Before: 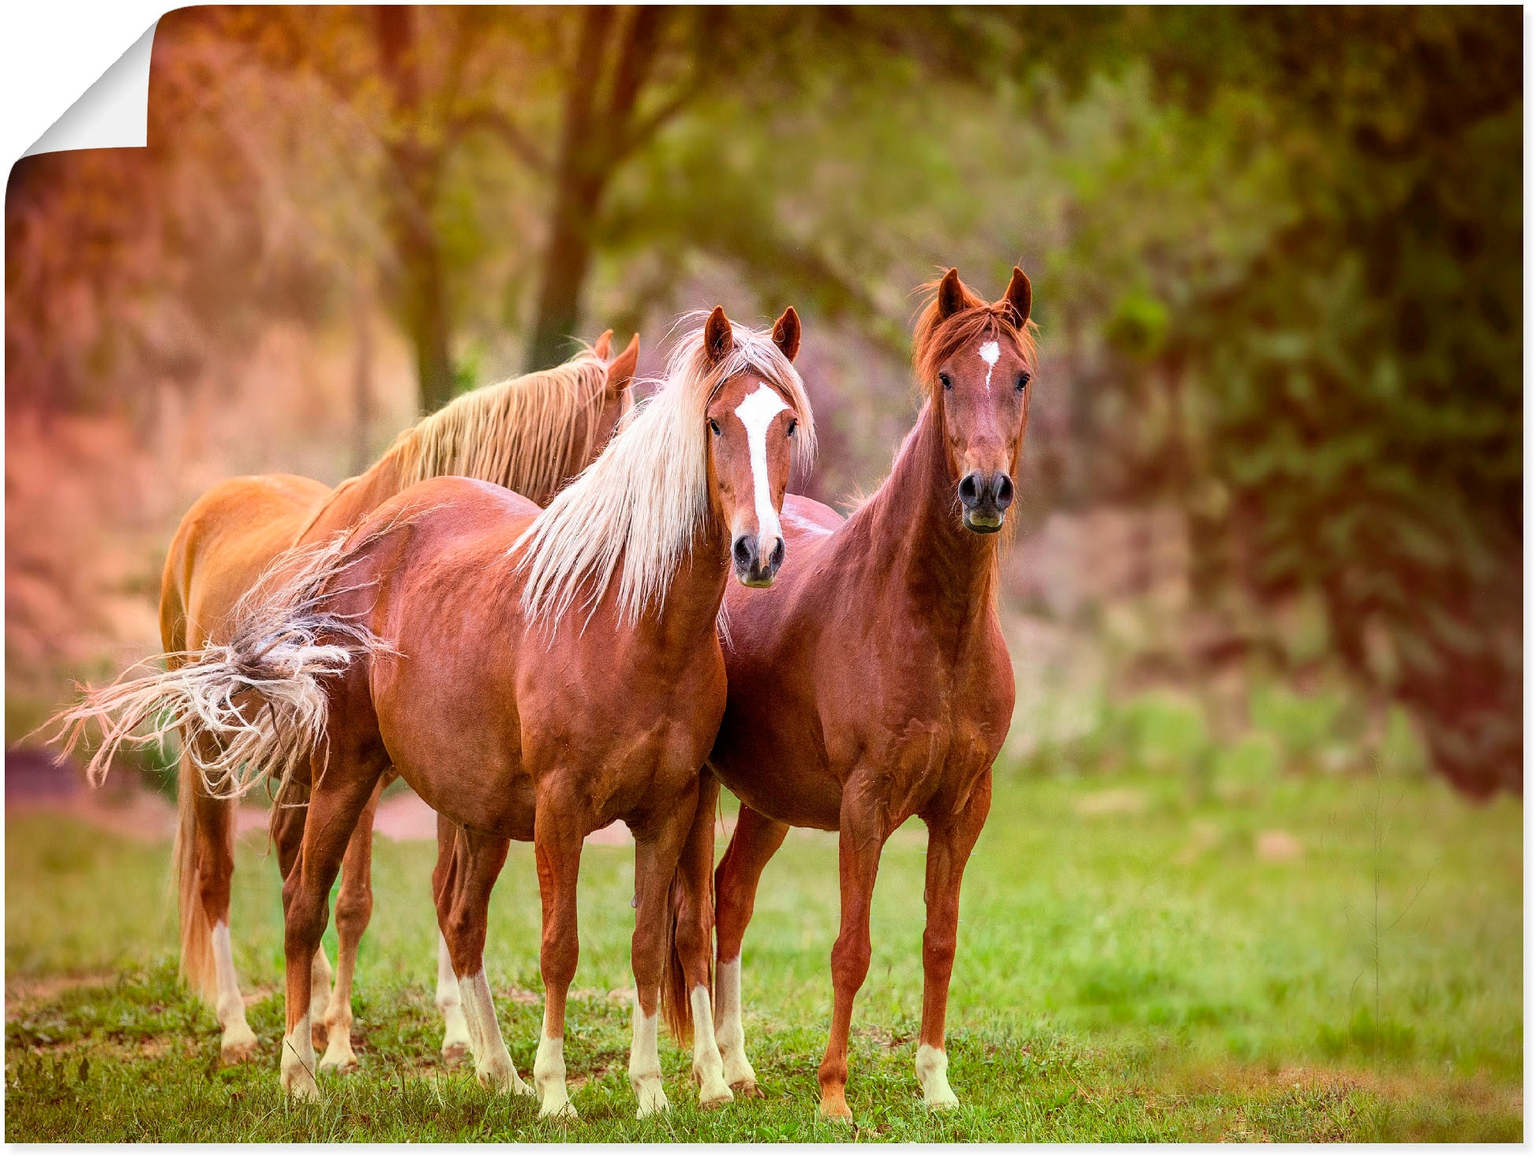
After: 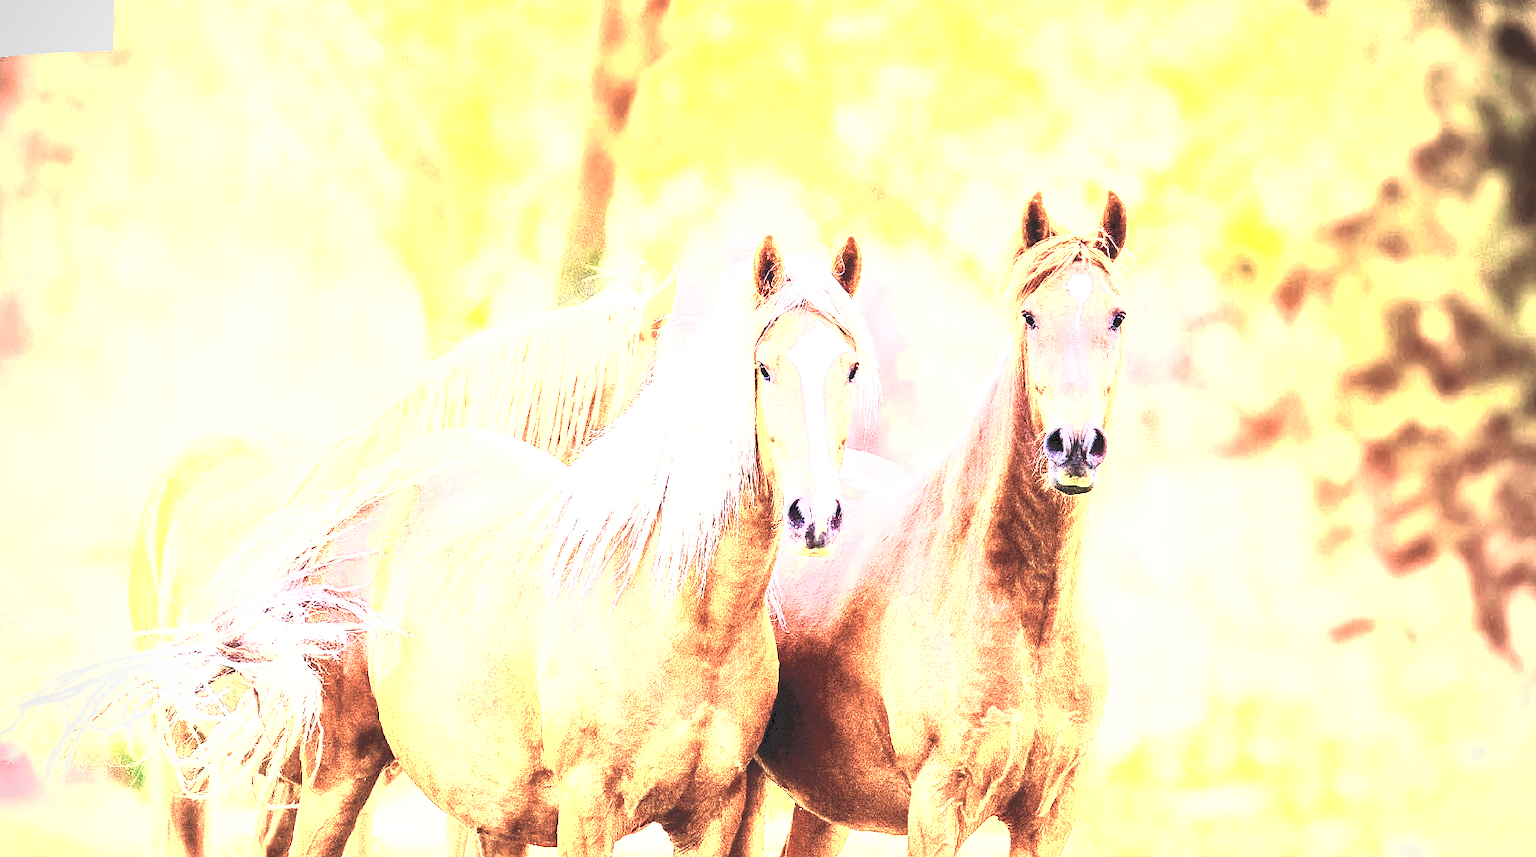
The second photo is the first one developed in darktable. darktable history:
crop: left 3.147%, top 8.908%, right 9.615%, bottom 26.62%
velvia: on, module defaults
color balance rgb: shadows lift › luminance -28.375%, shadows lift › chroma 14.722%, shadows lift › hue 267.27°, perceptual saturation grading › global saturation 10.589%, perceptual brilliance grading › highlights 19.839%, perceptual brilliance grading › mid-tones 20.665%, perceptual brilliance grading › shadows -20.659%, contrast -9.968%
color zones: curves: ch0 [(0.018, 0.548) (0.224, 0.64) (0.425, 0.447) (0.675, 0.575) (0.732, 0.579)]; ch1 [(0.066, 0.487) (0.25, 0.5) (0.404, 0.43) (0.75, 0.421) (0.956, 0.421)]; ch2 [(0.044, 0.561) (0.215, 0.465) (0.399, 0.544) (0.465, 0.548) (0.614, 0.447) (0.724, 0.43) (0.882, 0.623) (0.956, 0.632)]
tone curve: curves: ch0 [(0, 0) (0.003, 0.195) (0.011, 0.161) (0.025, 0.21) (0.044, 0.24) (0.069, 0.254) (0.1, 0.283) (0.136, 0.347) (0.177, 0.412) (0.224, 0.455) (0.277, 0.531) (0.335, 0.606) (0.399, 0.679) (0.468, 0.748) (0.543, 0.814) (0.623, 0.876) (0.709, 0.927) (0.801, 0.949) (0.898, 0.962) (1, 1)], color space Lab, independent channels, preserve colors none
base curve: curves: ch0 [(0, 0) (0.032, 0.025) (0.121, 0.166) (0.206, 0.329) (0.605, 0.79) (1, 1)], preserve colors none
vignetting: fall-off start 74.59%, fall-off radius 66.28%, center (-0.036, 0.153)
exposure: exposure 1.001 EV, compensate highlight preservation false
